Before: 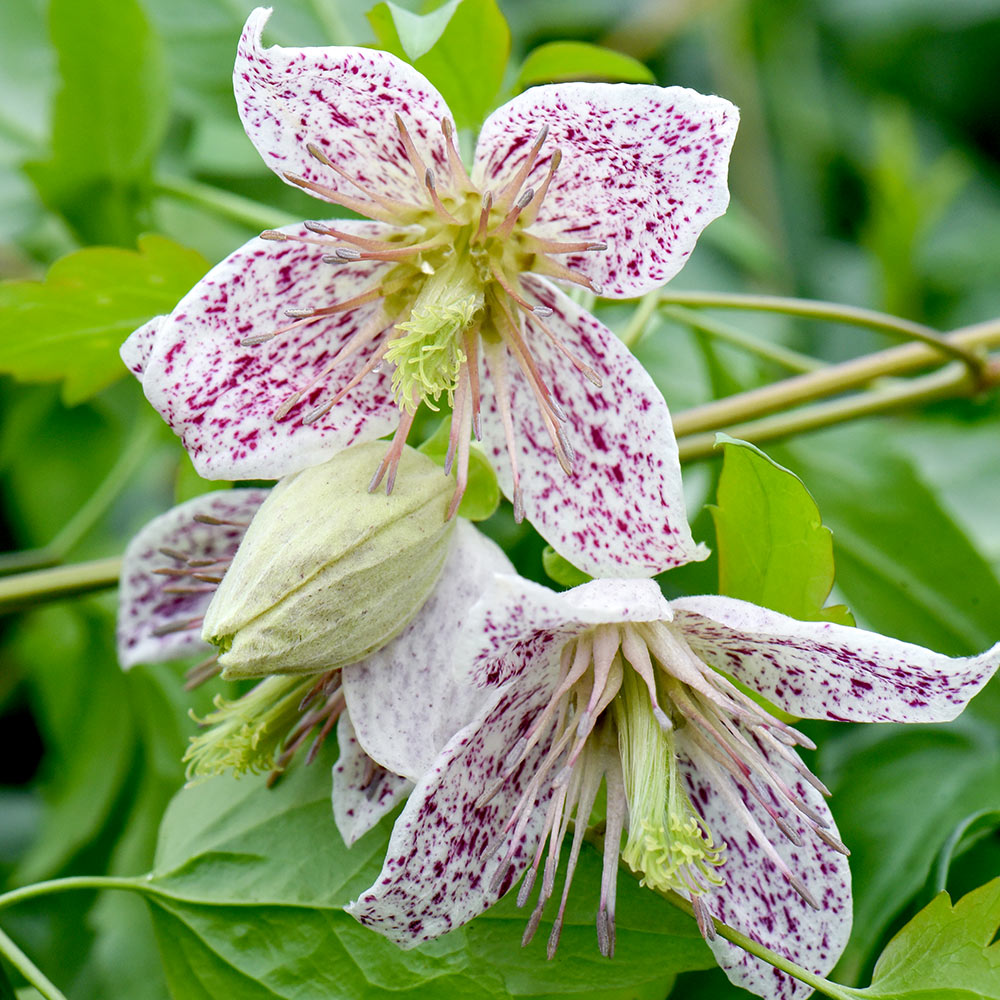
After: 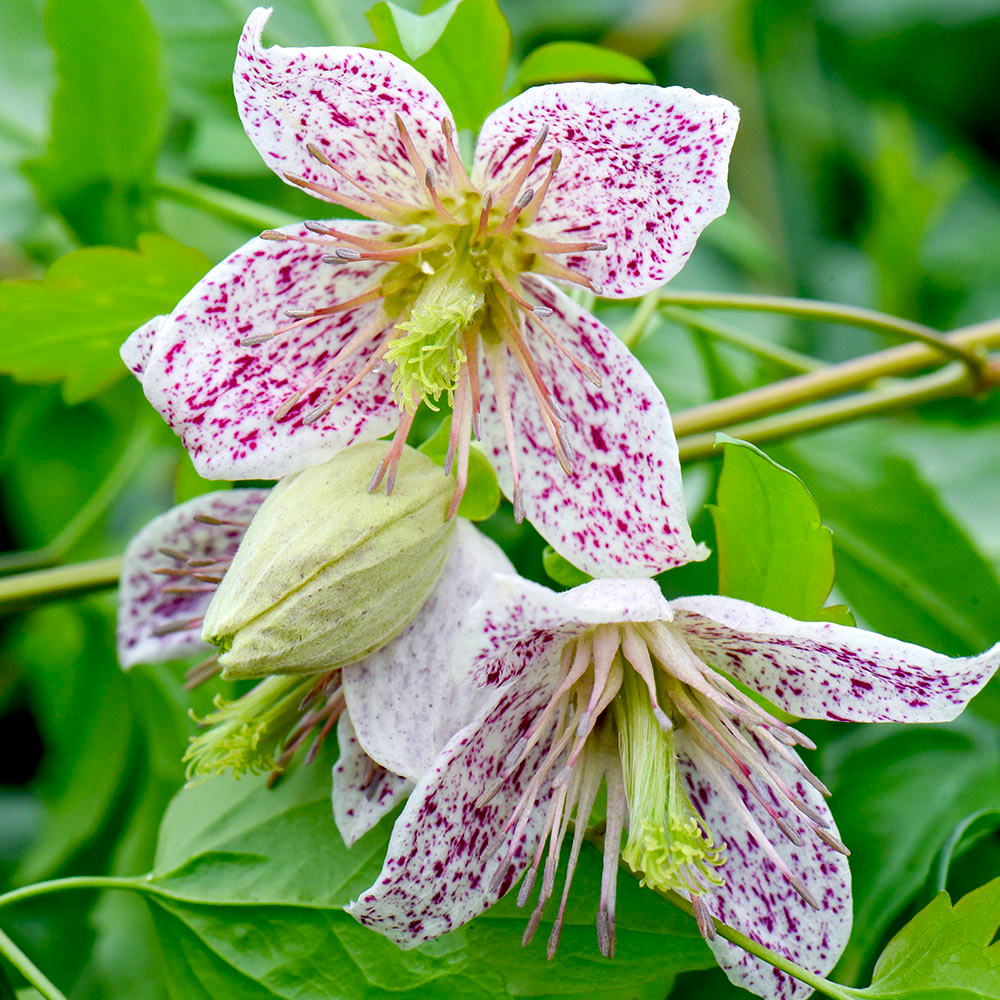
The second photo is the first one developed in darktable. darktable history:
base curve: exposure shift 0, preserve colors none
color correction: saturation 1.32
